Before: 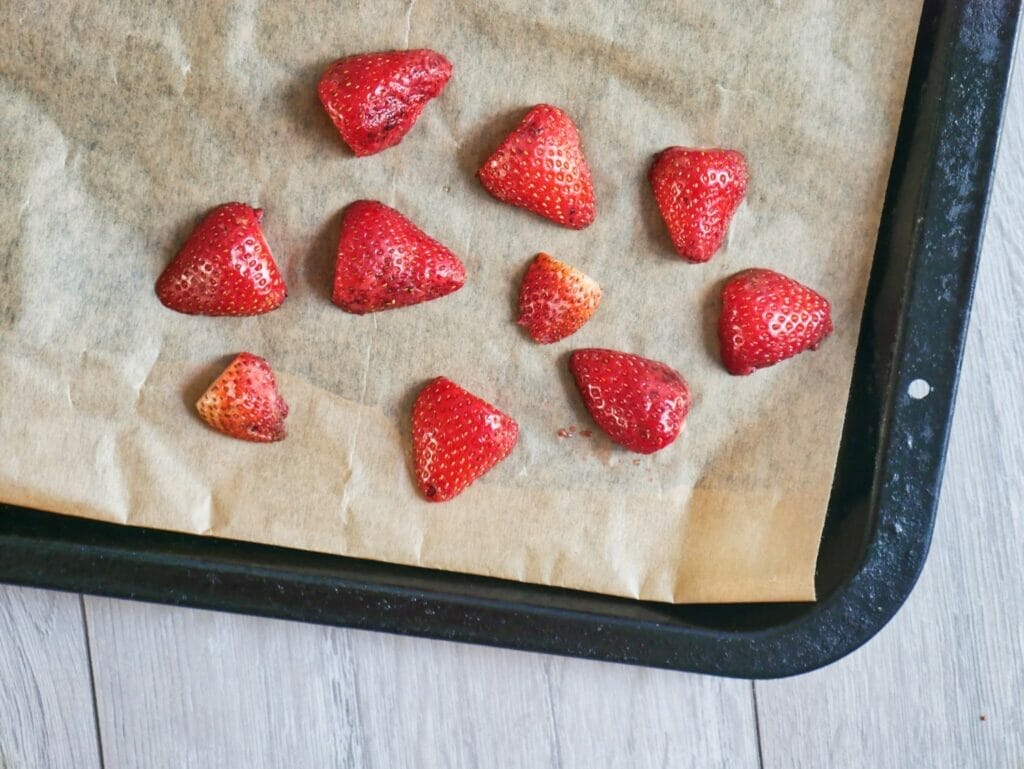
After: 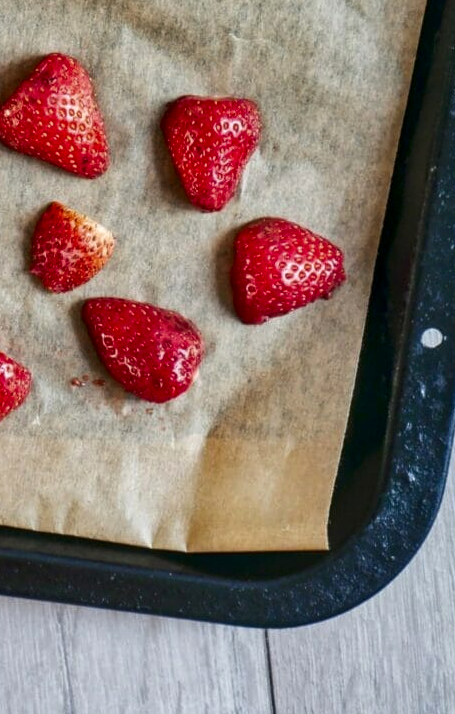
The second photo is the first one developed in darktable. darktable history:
crop: left 47.628%, top 6.643%, right 7.874%
contrast brightness saturation: brightness -0.2, saturation 0.08
local contrast: on, module defaults
